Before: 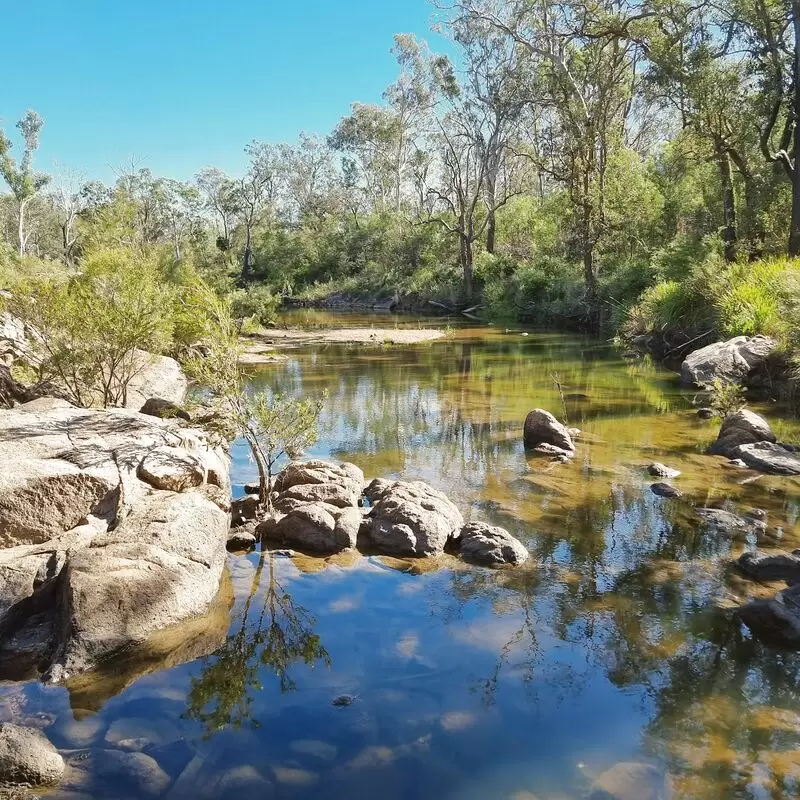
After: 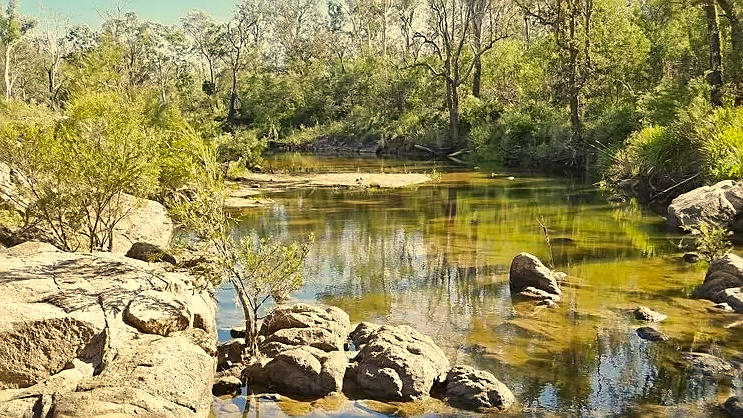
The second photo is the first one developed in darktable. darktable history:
color correction: highlights a* 2.52, highlights b* 23.05
crop: left 1.775%, top 19.613%, right 5.287%, bottom 28.06%
sharpen: on, module defaults
